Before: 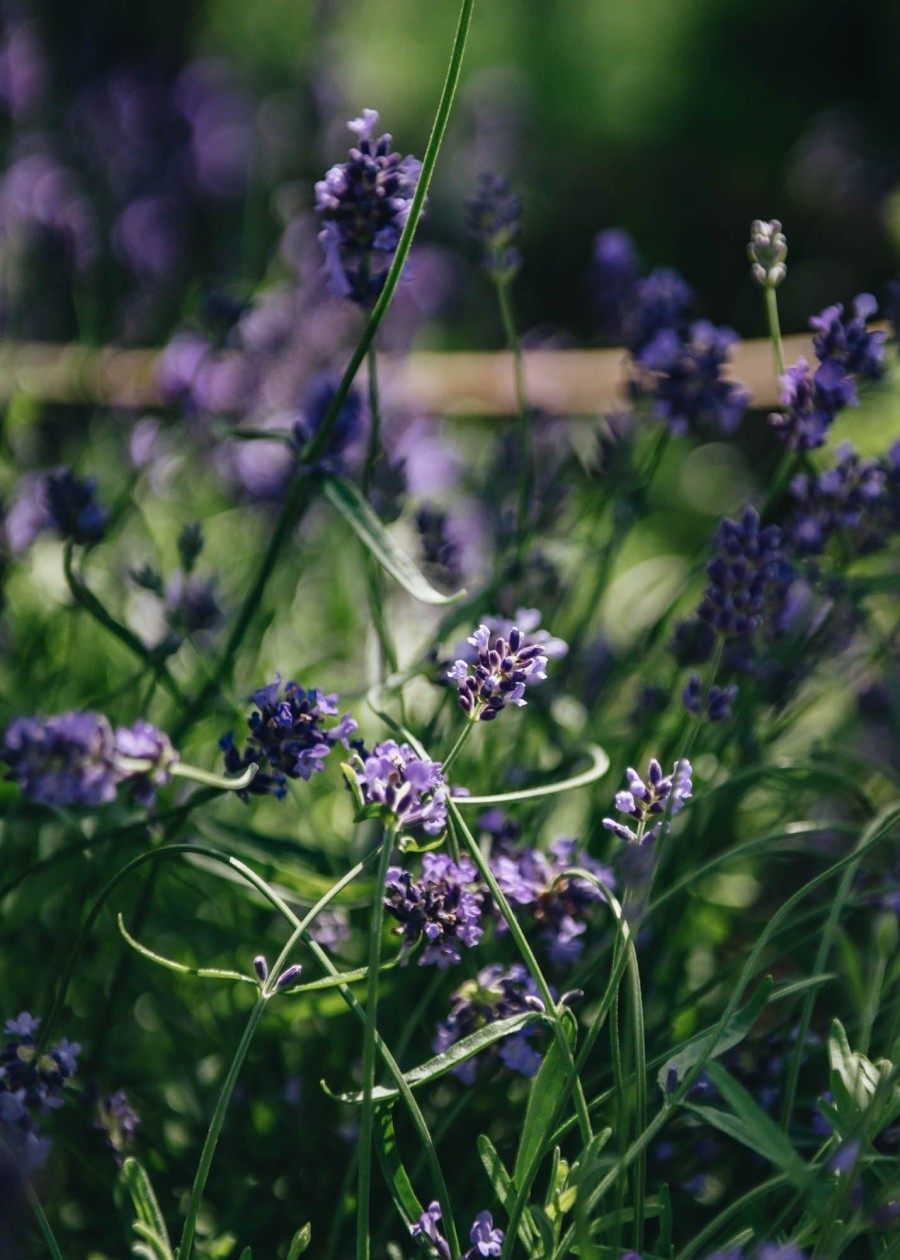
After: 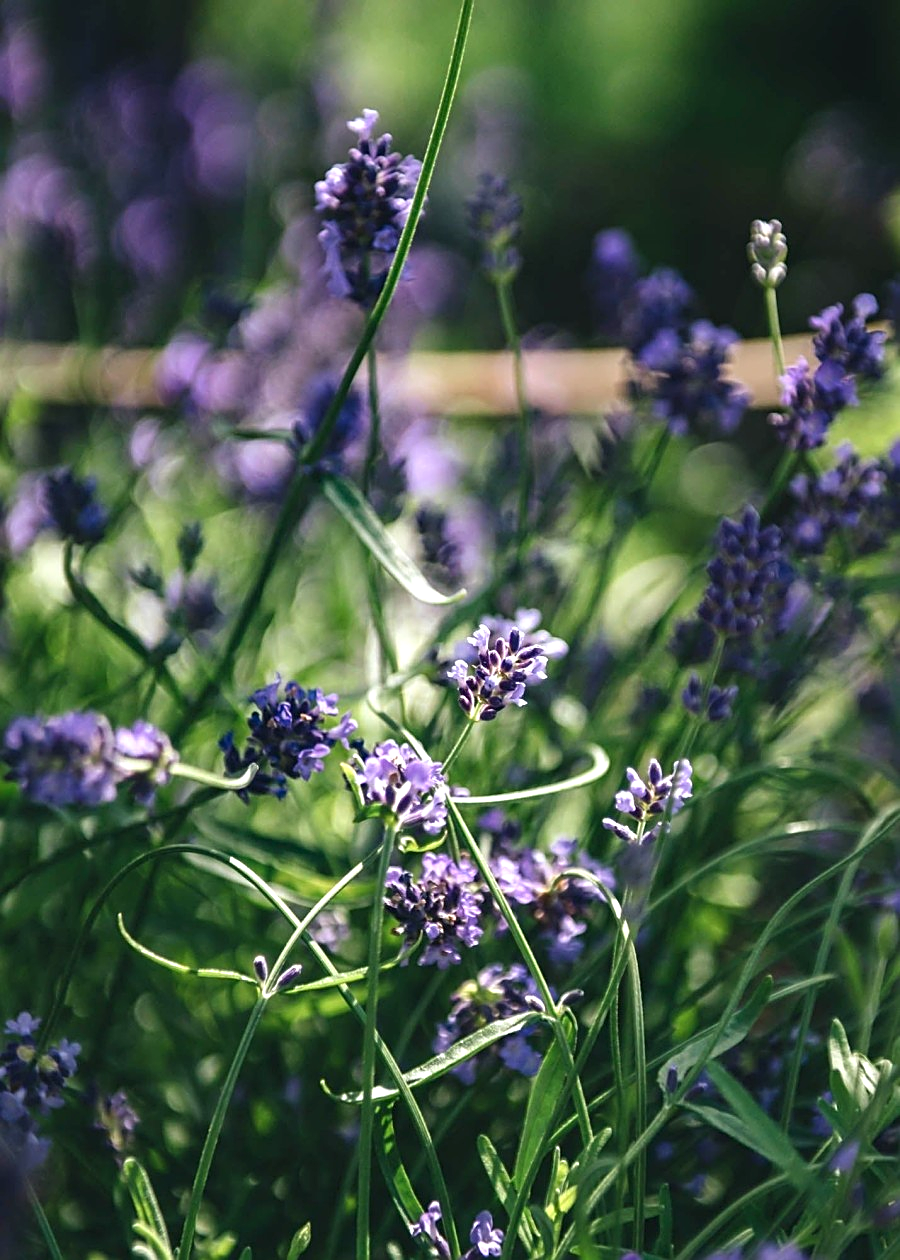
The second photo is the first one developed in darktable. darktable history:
exposure: black level correction 0, exposure 0.7 EV, compensate exposure bias true, compensate highlight preservation false
sharpen: on, module defaults
